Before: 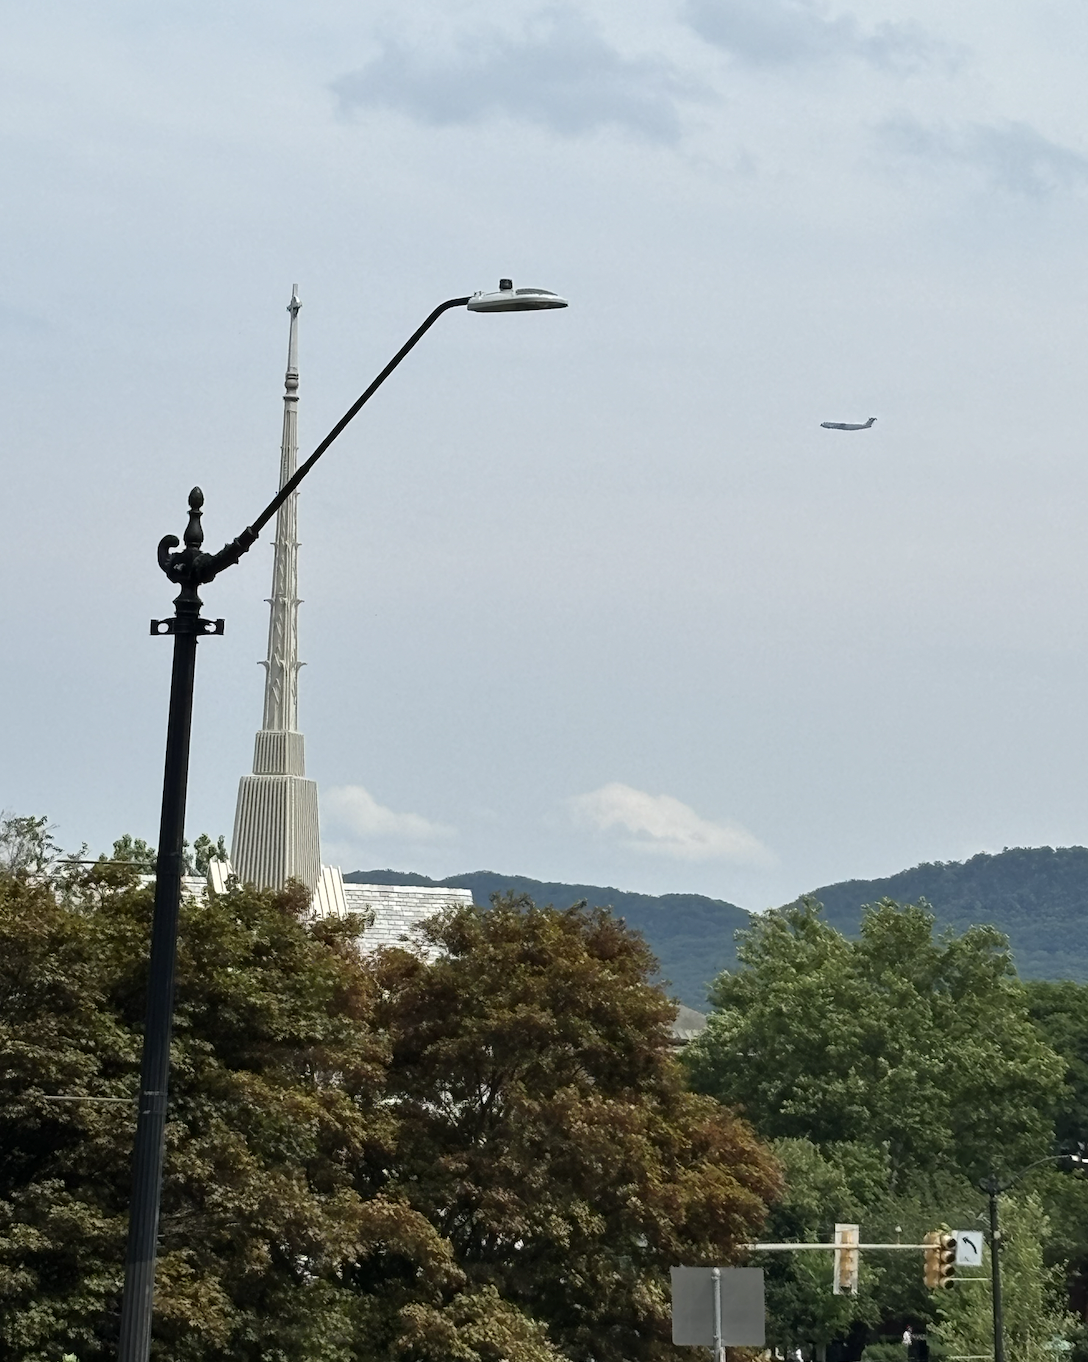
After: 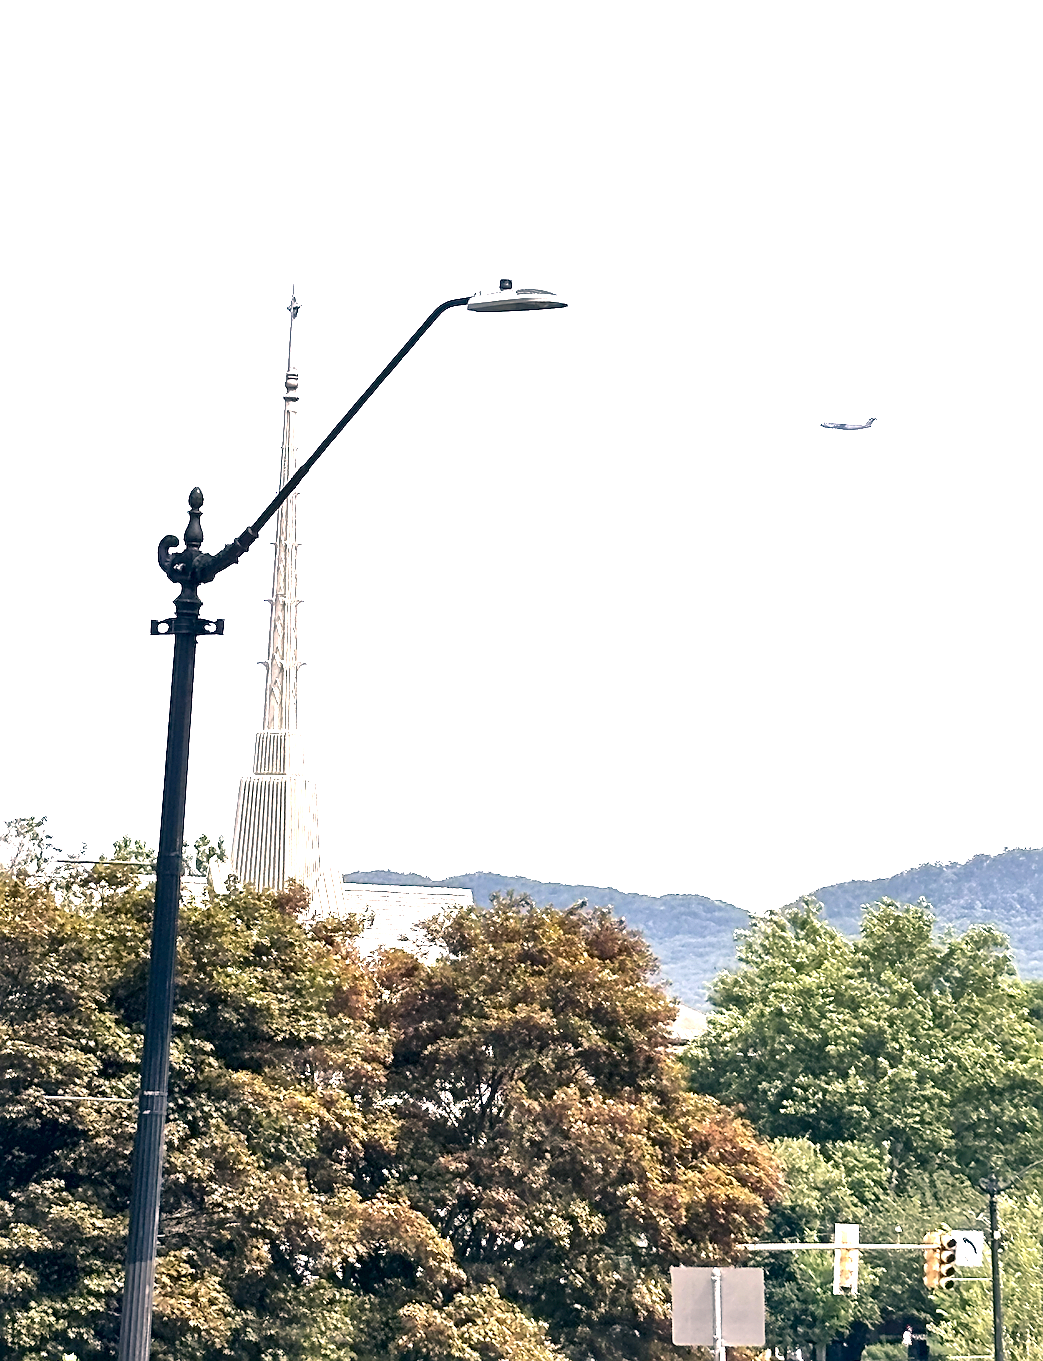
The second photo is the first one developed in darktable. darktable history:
exposure: black level correction 0, exposure 2.114 EV, compensate highlight preservation false
sharpen: on, module defaults
color correction: highlights a* 14.1, highlights b* 5.78, shadows a* -5.15, shadows b* -15.99, saturation 0.851
local contrast: mode bilateral grid, contrast 71, coarseness 74, detail 181%, midtone range 0.2
crop: right 4.084%, bottom 0.036%
